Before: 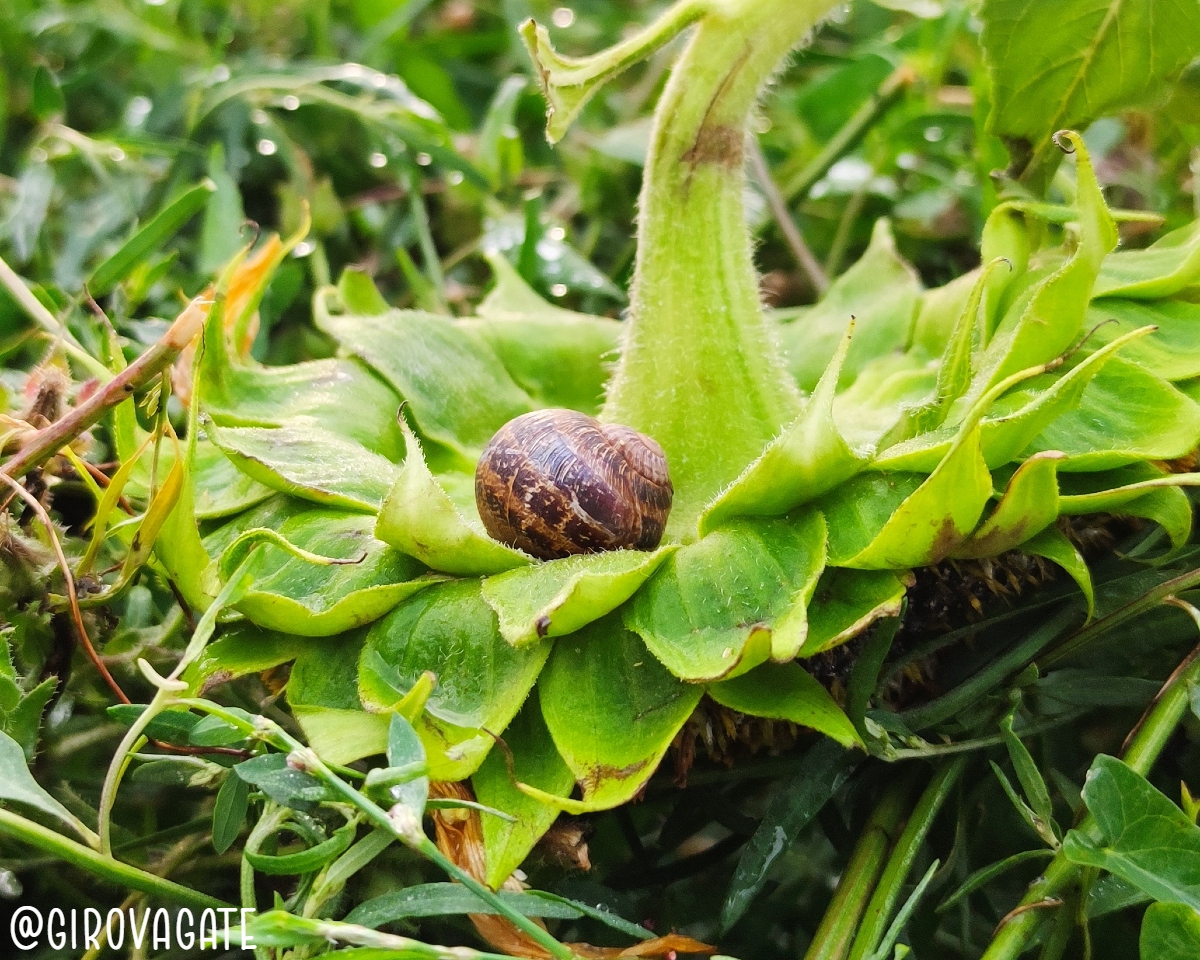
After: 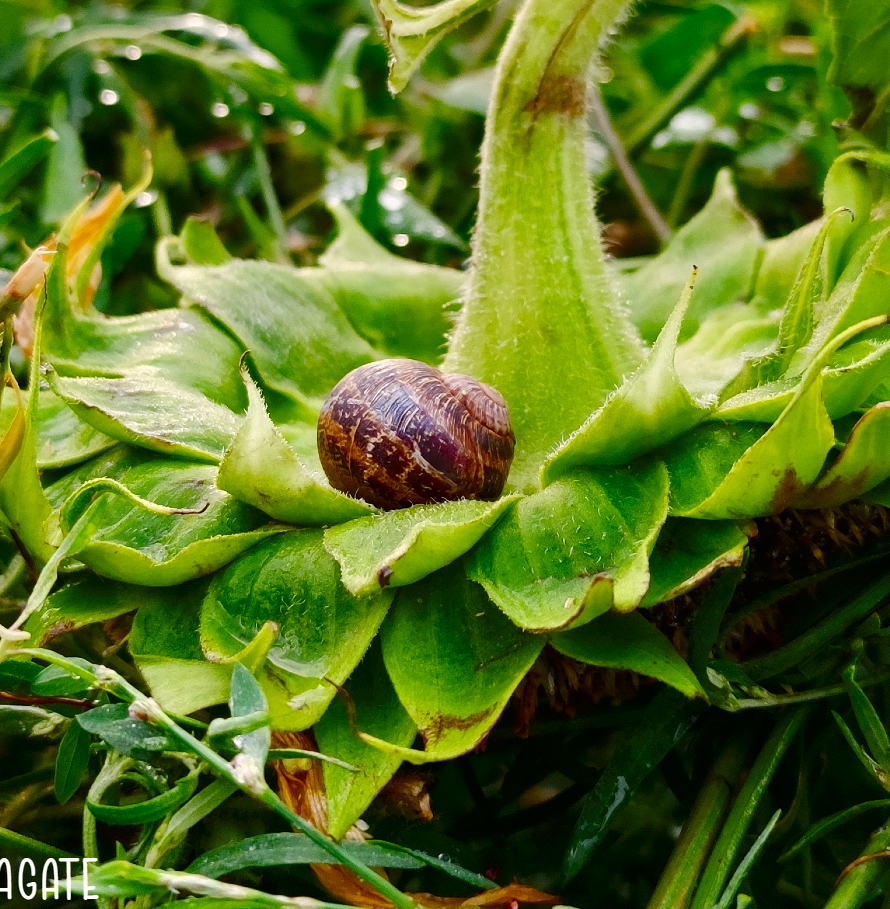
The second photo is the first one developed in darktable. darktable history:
contrast brightness saturation: brightness -0.211, saturation 0.079
crop and rotate: left 13.212%, top 5.268%, right 12.576%
color balance rgb: highlights gain › luminance 0.809%, highlights gain › chroma 0.332%, highlights gain › hue 41.25°, shadows fall-off 102.734%, linear chroma grading › global chroma -15.444%, perceptual saturation grading › global saturation 28.051%, perceptual saturation grading › highlights -25.719%, perceptual saturation grading › mid-tones 24.938%, perceptual saturation grading › shadows 49.714%, mask middle-gray fulcrum 22.602%, global vibrance 10.052%
